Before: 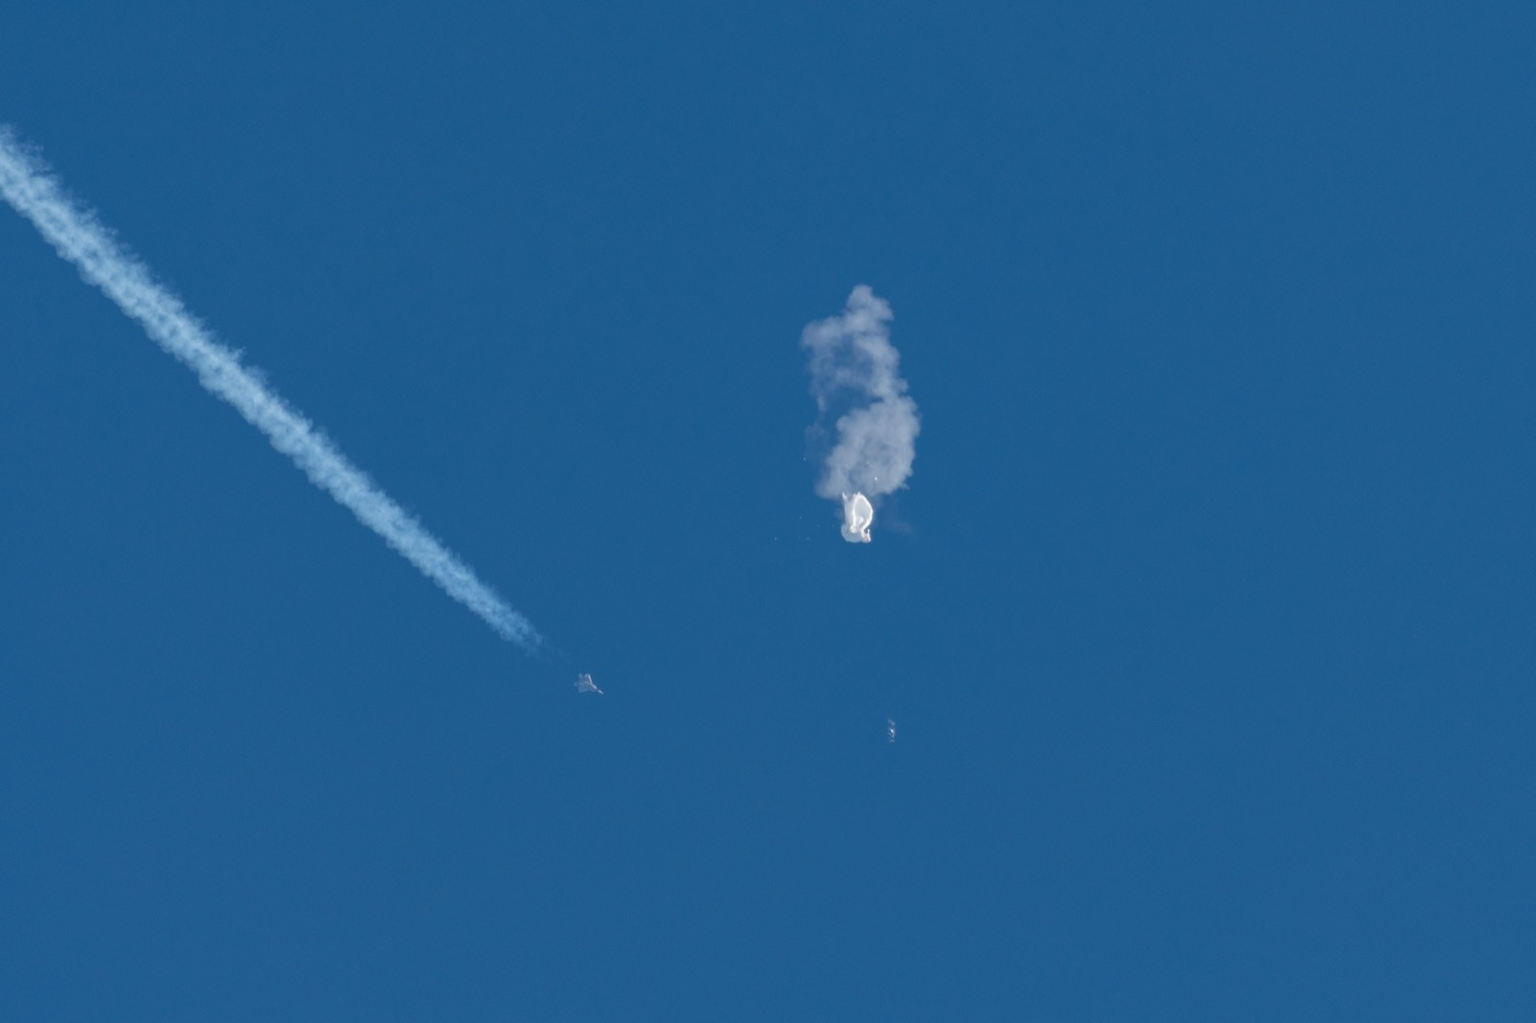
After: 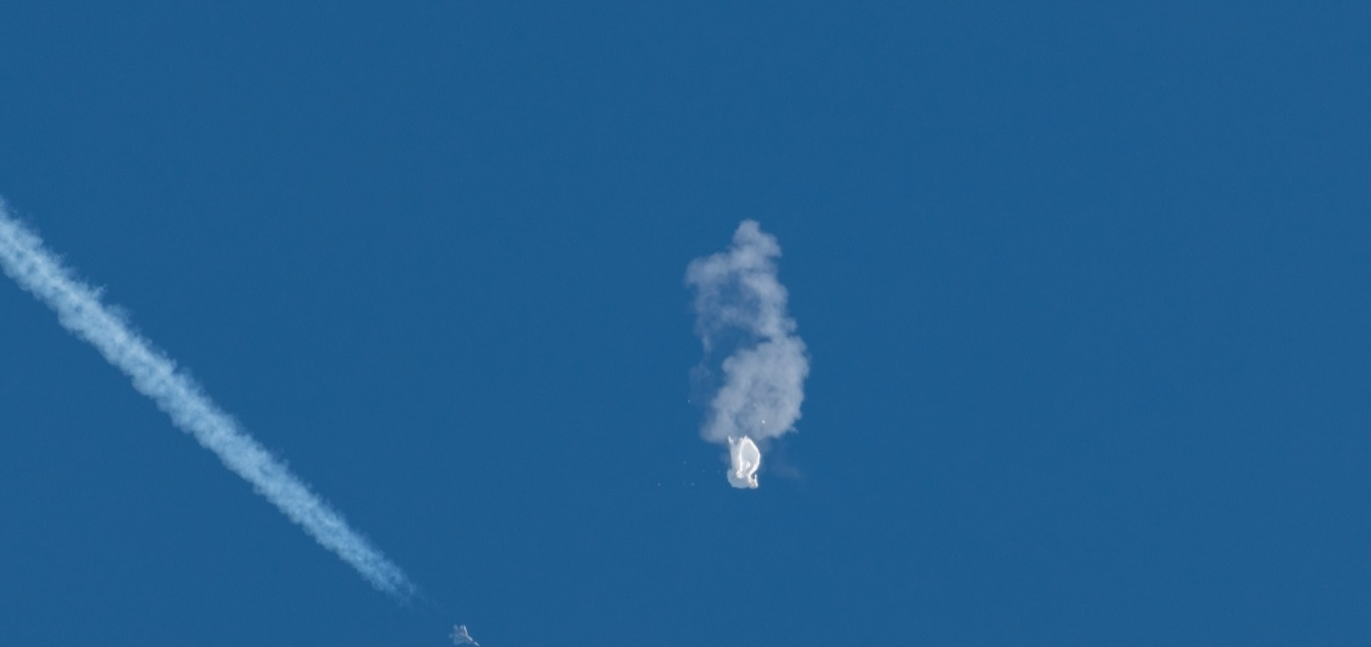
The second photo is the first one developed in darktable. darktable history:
crop and rotate: left 9.338%, top 7.234%, right 4.914%, bottom 32.042%
color calibration: illuminant same as pipeline (D50), adaptation XYZ, x 0.345, y 0.358, temperature 5016.71 K
